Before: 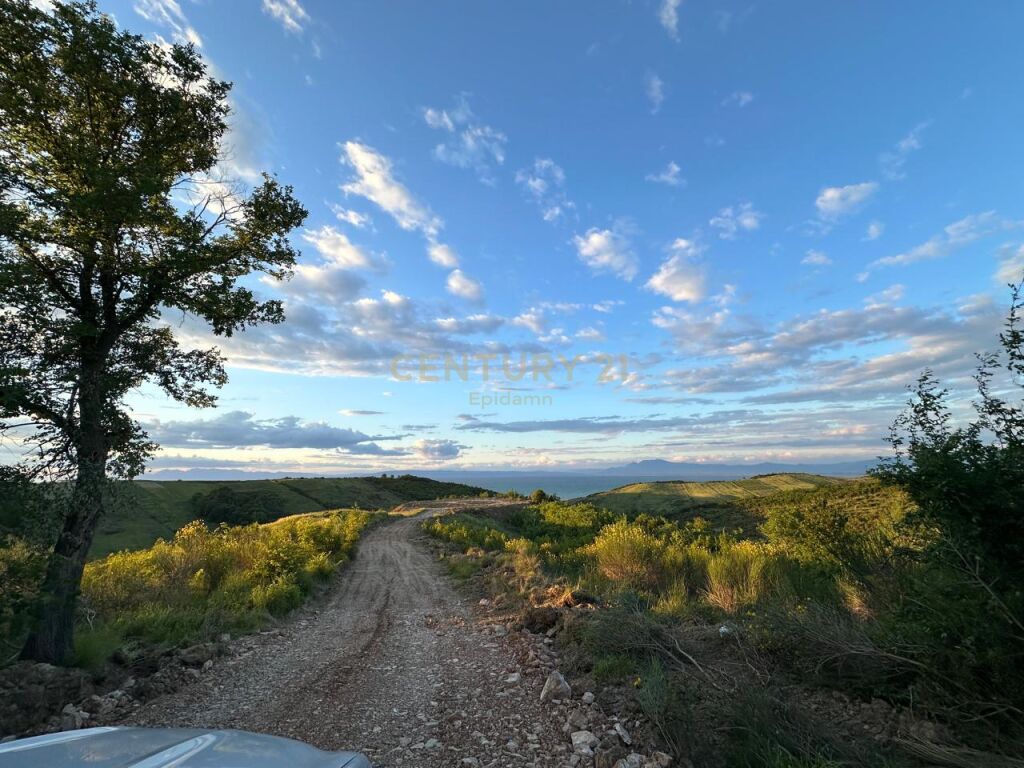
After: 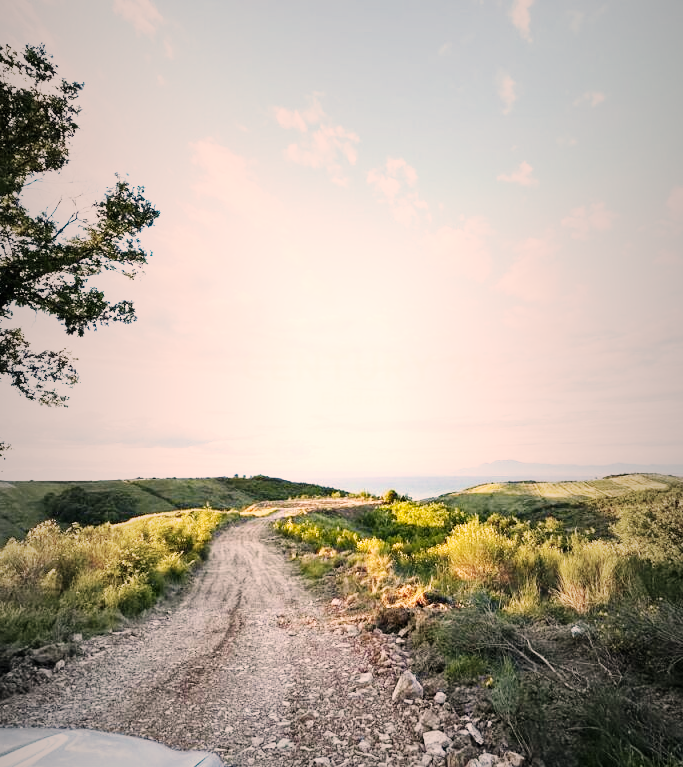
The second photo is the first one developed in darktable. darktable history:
contrast brightness saturation: saturation -0.058
color correction: highlights a* 11.45, highlights b* 11.78
vignetting: fall-off start 18.68%, fall-off radius 137.46%, brightness -0.517, saturation -0.51, width/height ratio 0.626, shape 0.58
exposure: black level correction 0, exposure 0.952 EV, compensate exposure bias true, compensate highlight preservation false
color zones: curves: ch0 [(0.254, 0.492) (0.724, 0.62)]; ch1 [(0.25, 0.528) (0.719, 0.796)]; ch2 [(0, 0.472) (0.25, 0.5) (0.73, 0.184)]
base curve: curves: ch0 [(0, 0) (0.007, 0.004) (0.027, 0.03) (0.046, 0.07) (0.207, 0.54) (0.442, 0.872) (0.673, 0.972) (1, 1)], preserve colors none
crop and rotate: left 14.47%, right 18.827%
tone equalizer: on, module defaults
